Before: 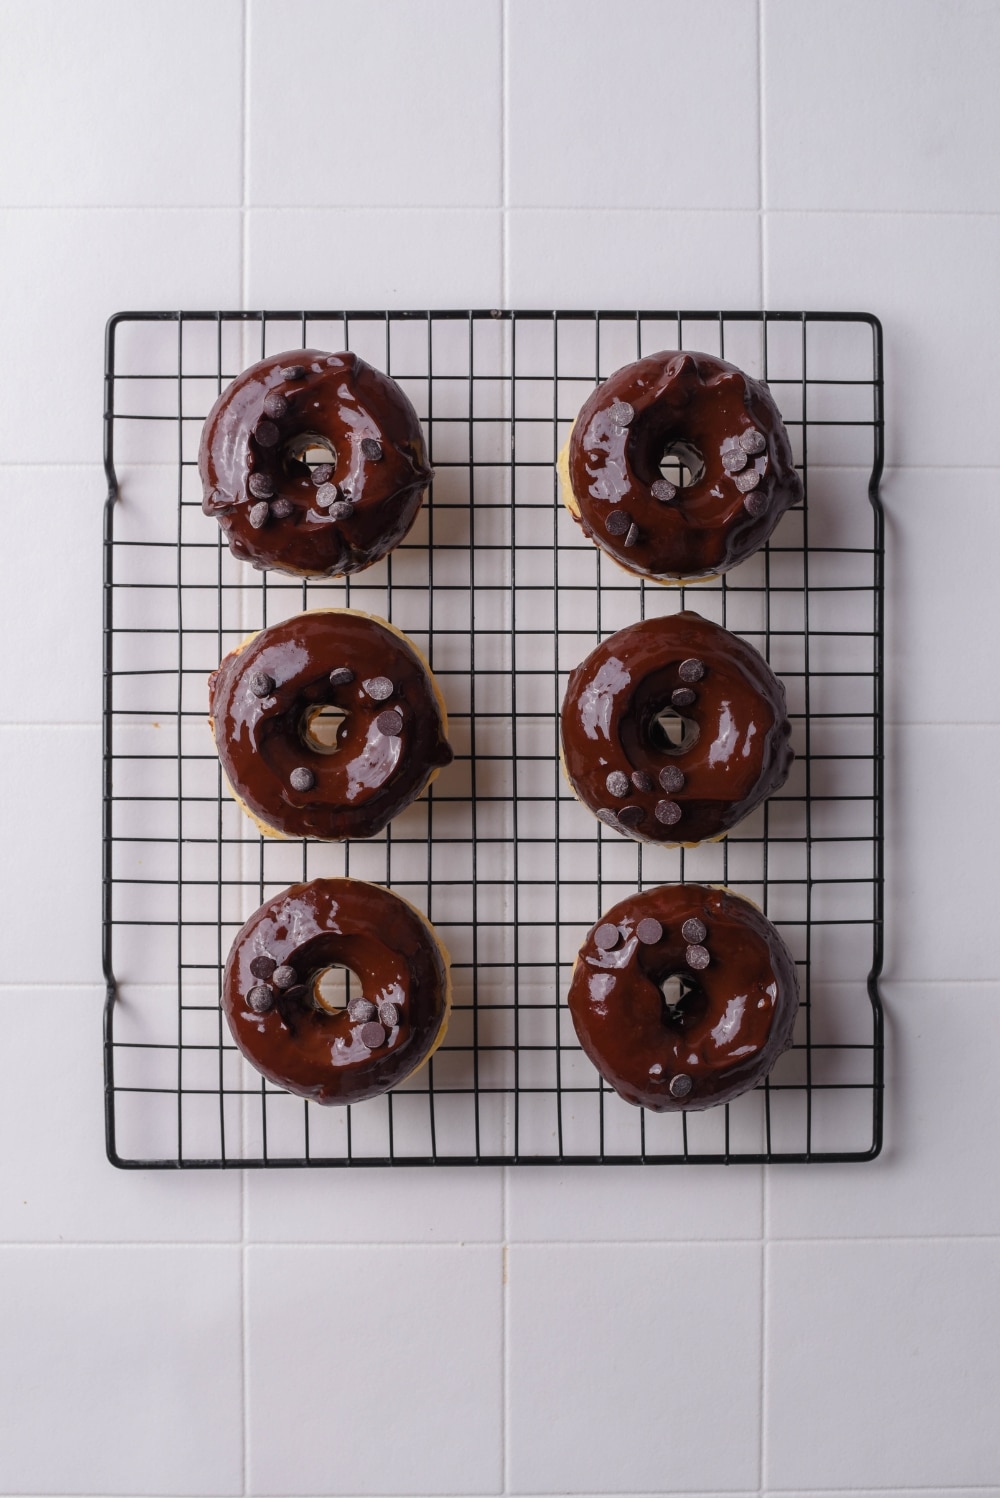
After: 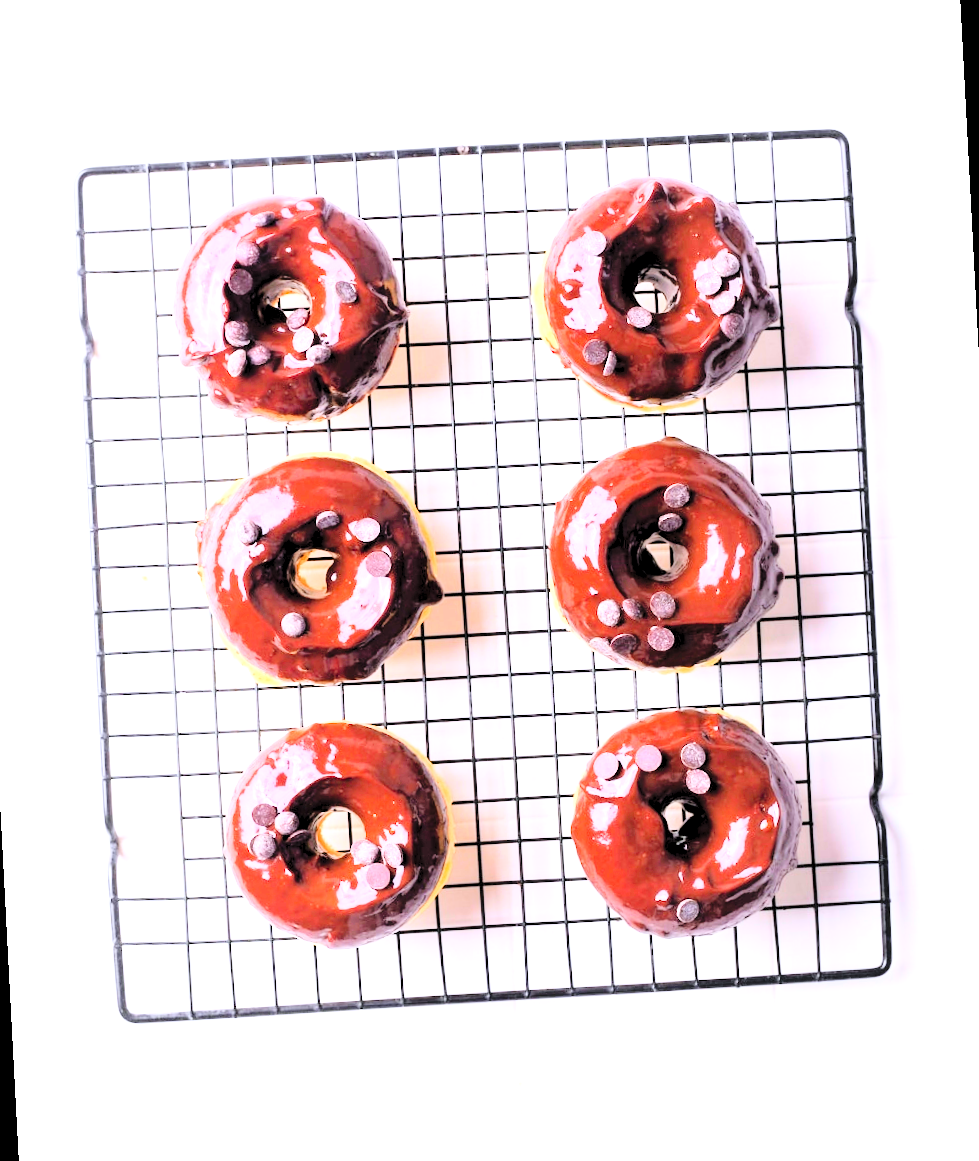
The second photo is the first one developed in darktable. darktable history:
white balance: red 0.983, blue 1.036
tone curve: curves: ch0 [(0, 0) (0.07, 0.057) (0.15, 0.177) (0.352, 0.445) (0.59, 0.703) (0.857, 0.908) (1, 1)], color space Lab, linked channels, preserve colors none
crop: left 1.507%, top 6.147%, right 1.379%, bottom 6.637%
rotate and perspective: rotation -3°, crop left 0.031, crop right 0.968, crop top 0.07, crop bottom 0.93
levels: levels [0.008, 0.318, 0.836]
filmic rgb: black relative exposure -6.15 EV, white relative exposure 6.96 EV, hardness 2.23, color science v6 (2022)
exposure: black level correction 0, exposure 1.45 EV, compensate exposure bias true, compensate highlight preservation false
